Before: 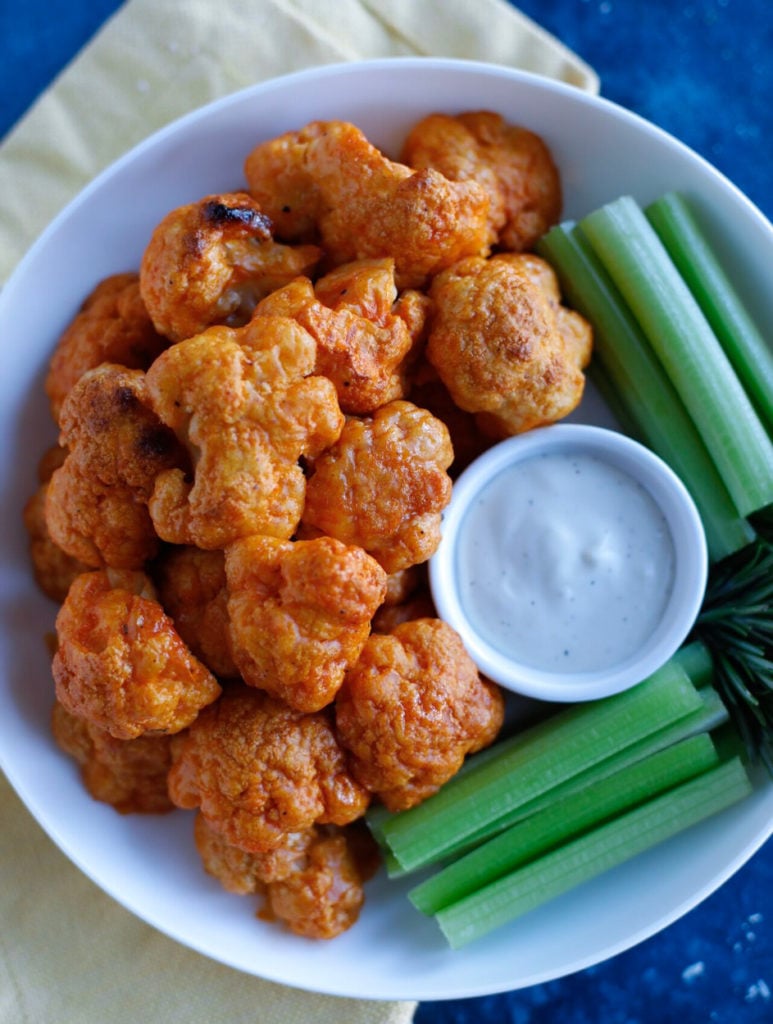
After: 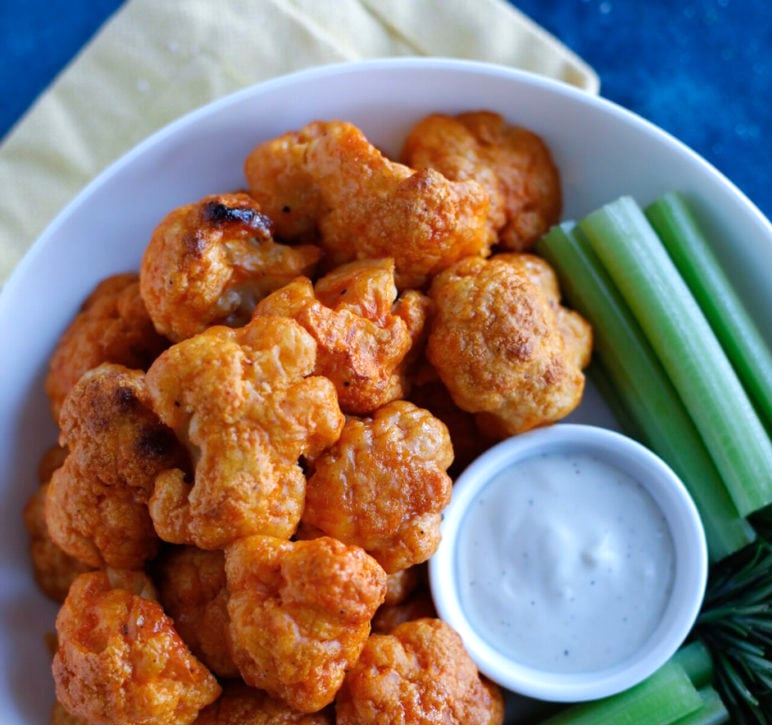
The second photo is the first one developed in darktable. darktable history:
crop: right 0%, bottom 29.107%
exposure: exposure 0.164 EV, compensate exposure bias true, compensate highlight preservation false
